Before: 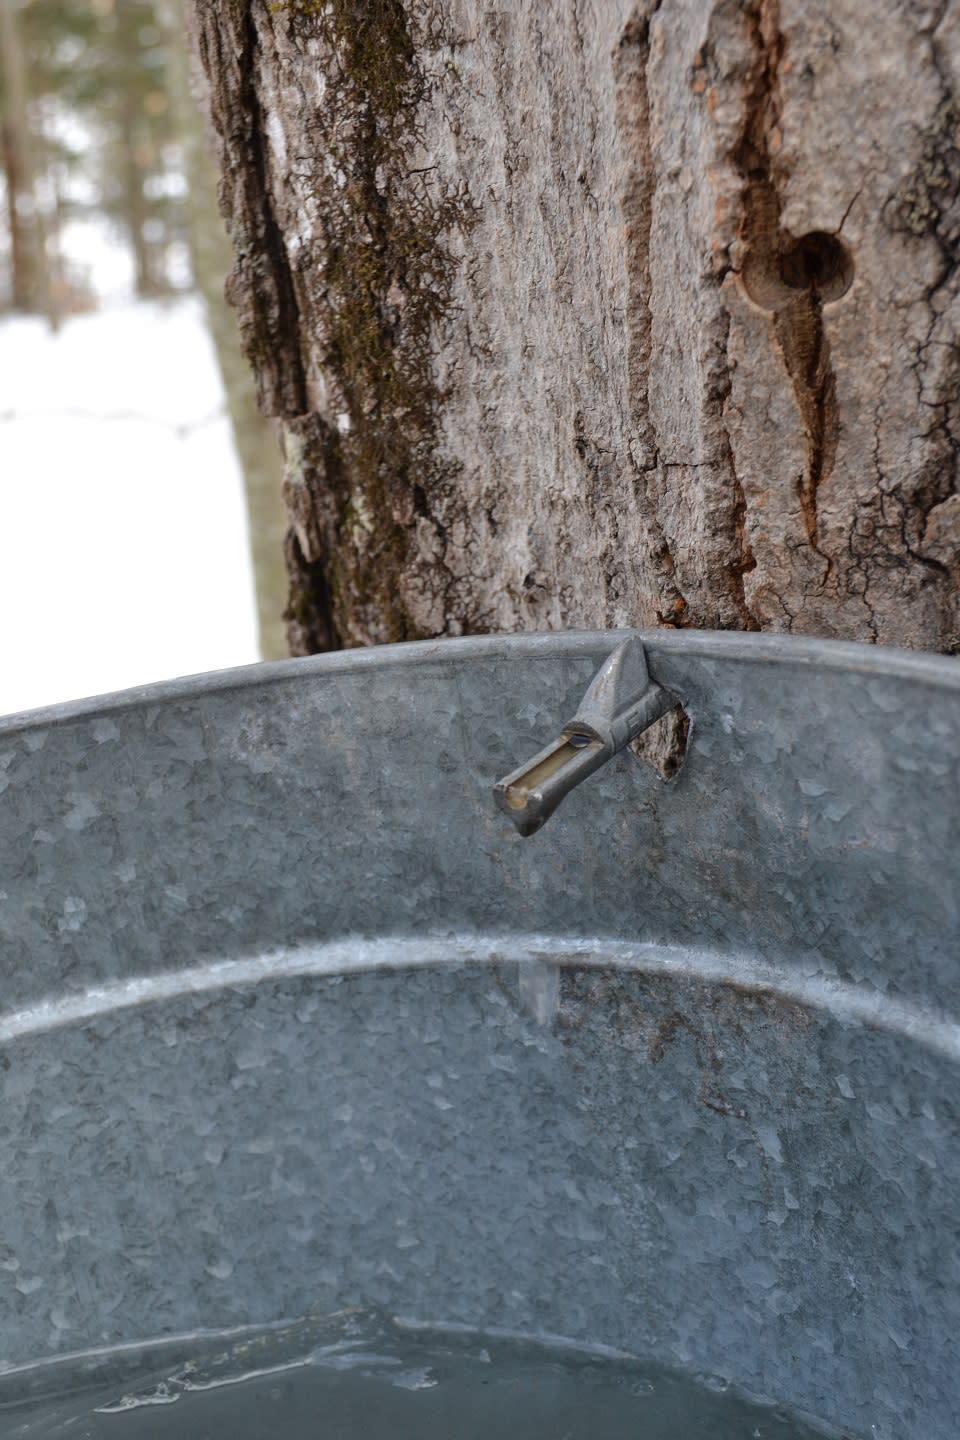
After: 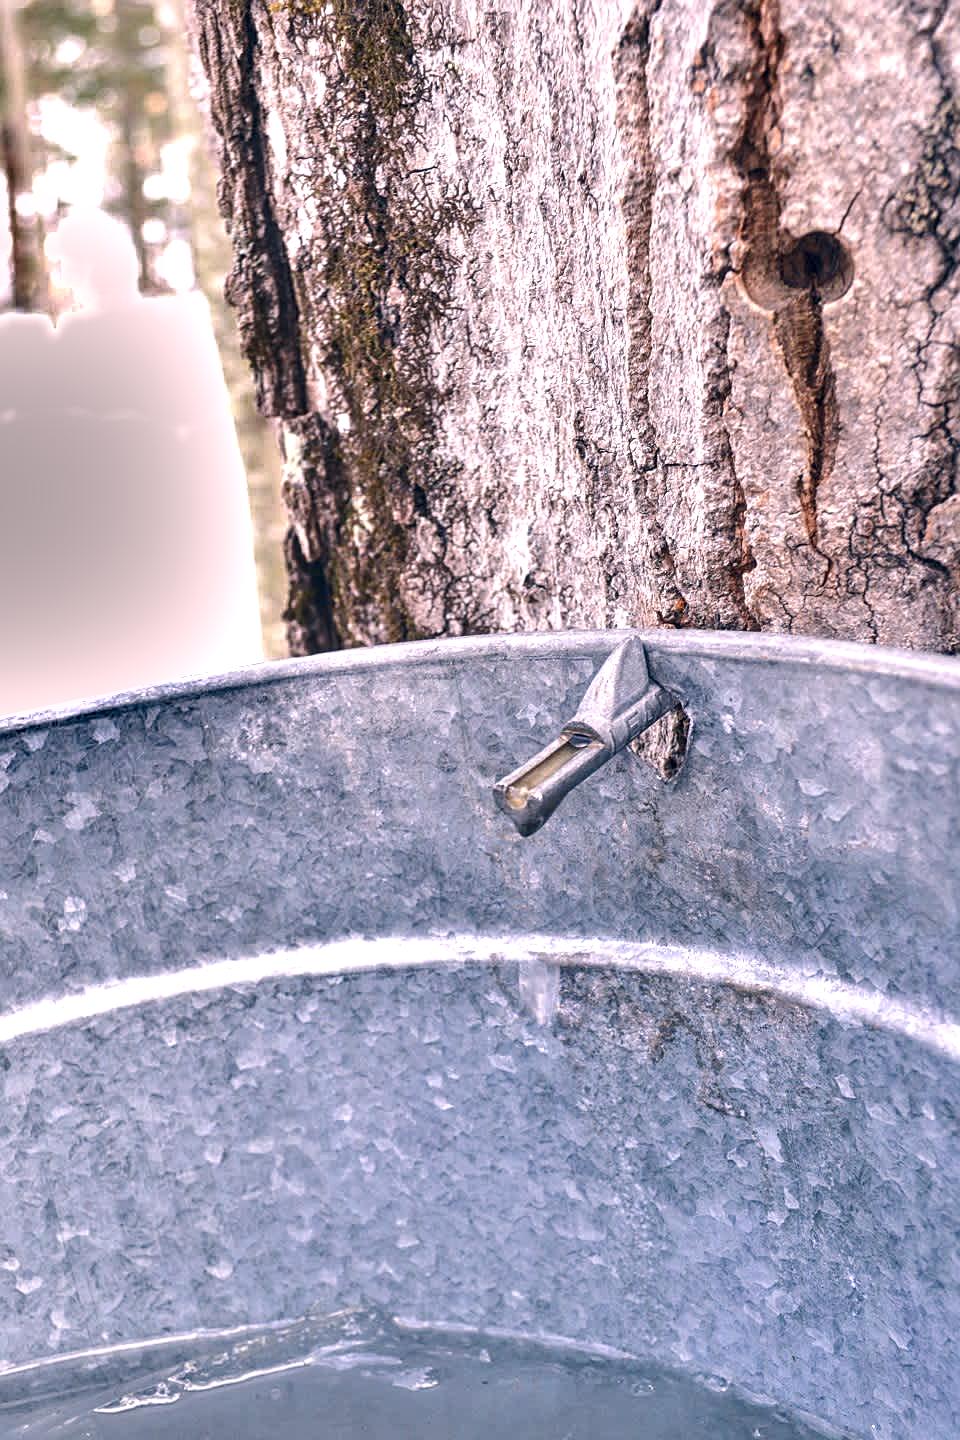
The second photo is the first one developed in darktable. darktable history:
sharpen: on, module defaults
local contrast: detail 130%
exposure: black level correction 0, exposure 1.369 EV, compensate exposure bias true, compensate highlight preservation false
color balance rgb: linear chroma grading › mid-tones 7.577%, perceptual saturation grading › global saturation 2.376%, perceptual brilliance grading › mid-tones 10.953%, perceptual brilliance grading › shadows 14.629%
color calibration: illuminant as shot in camera, x 0.358, y 0.373, temperature 4628.91 K
shadows and highlights: low approximation 0.01, soften with gaussian
color correction: highlights a* 14.4, highlights b* 6.18, shadows a* -5.26, shadows b* -15.91, saturation 0.837
